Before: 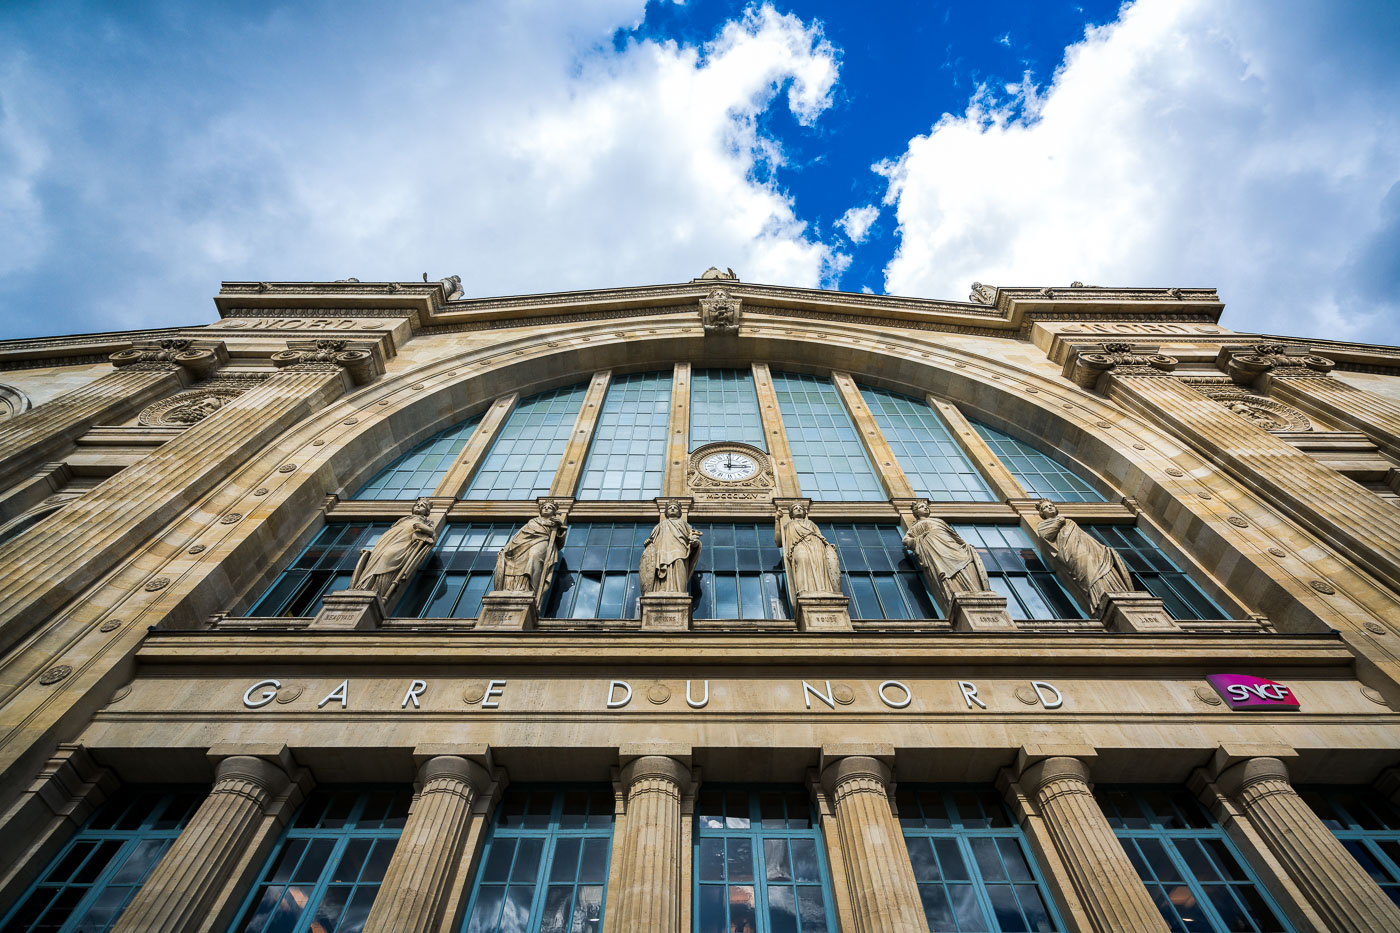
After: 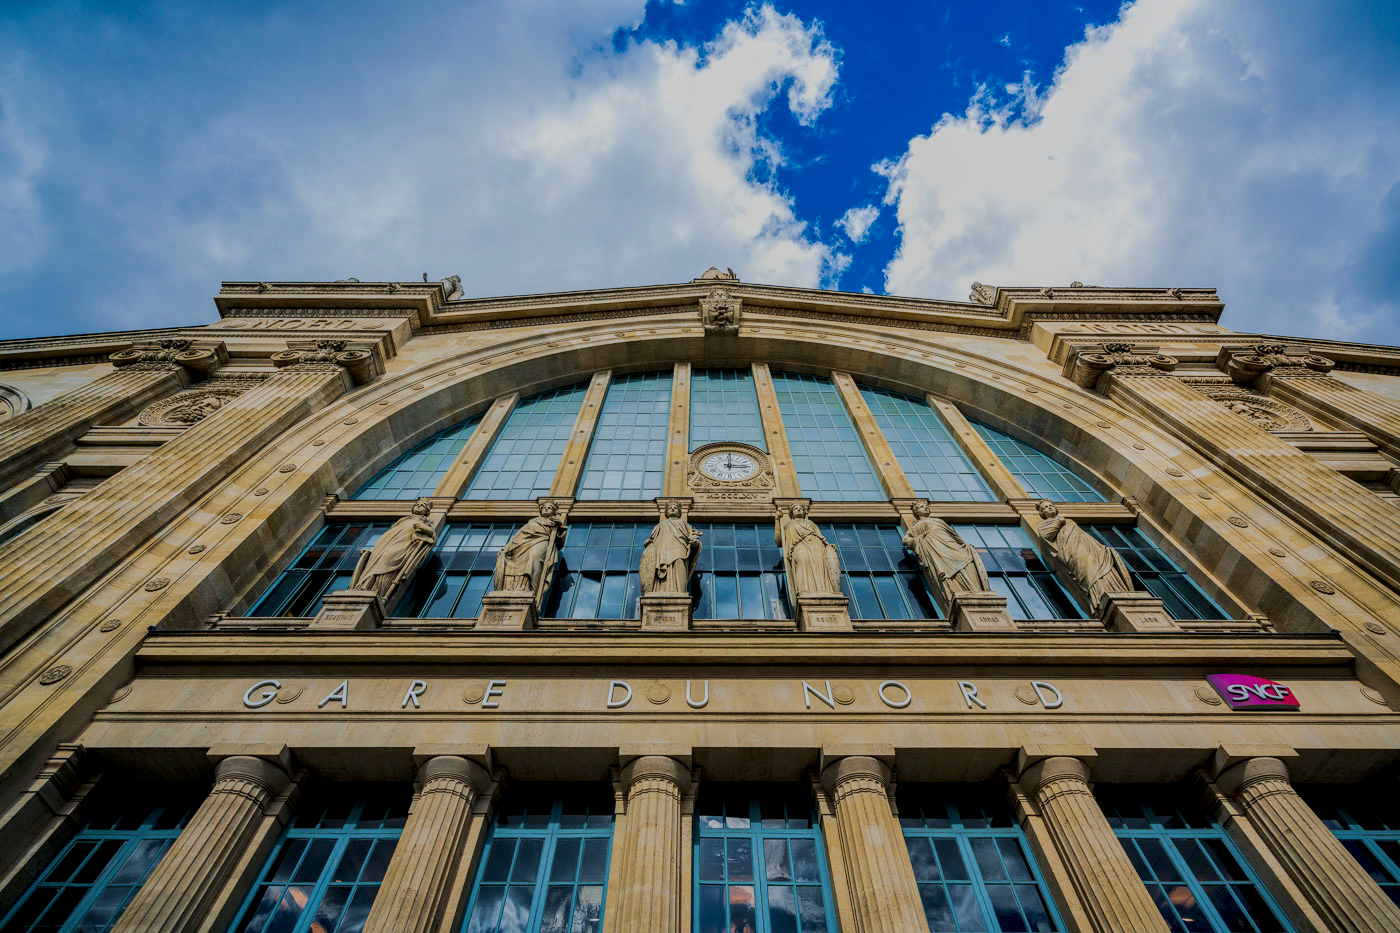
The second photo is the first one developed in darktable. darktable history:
velvia: on, module defaults
color correction: highlights b* 0.011, saturation 1.11
local contrast: detail 142%
tone equalizer: -8 EV -0.024 EV, -7 EV 0.024 EV, -6 EV -0.008 EV, -5 EV 0.004 EV, -4 EV -0.042 EV, -3 EV -0.239 EV, -2 EV -0.677 EV, -1 EV -0.971 EV, +0 EV -0.988 EV, edges refinement/feathering 500, mask exposure compensation -1.57 EV, preserve details no
